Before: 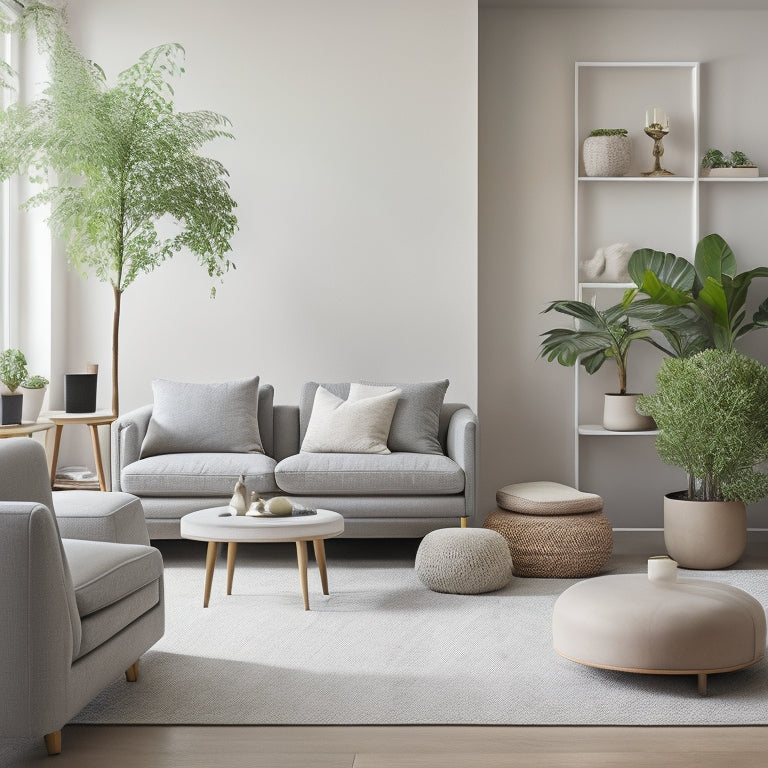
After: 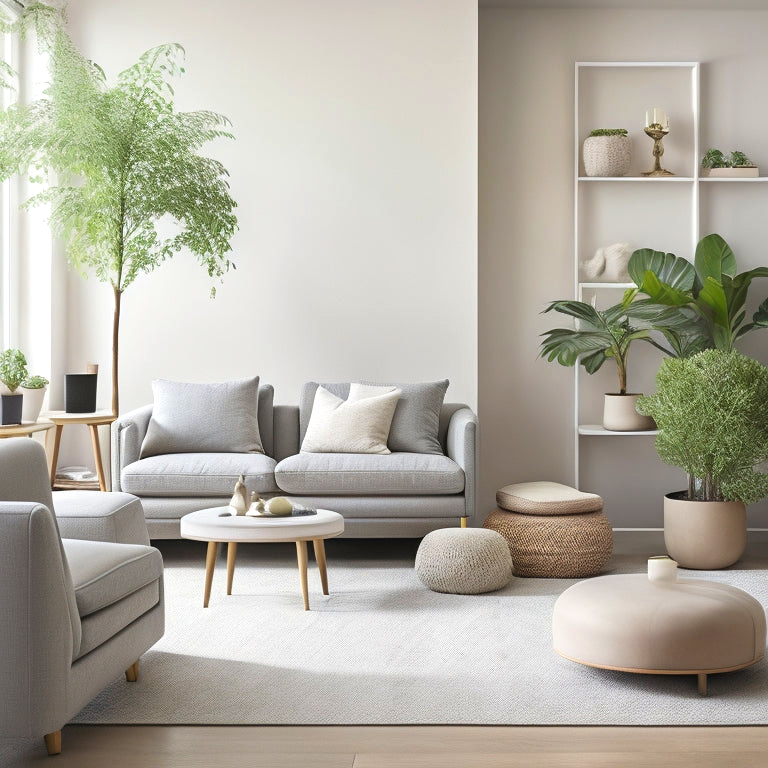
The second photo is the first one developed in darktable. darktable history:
exposure: exposure 0.288 EV, compensate highlight preservation false
color correction: highlights b* 0.039
velvia: strength 21.64%
